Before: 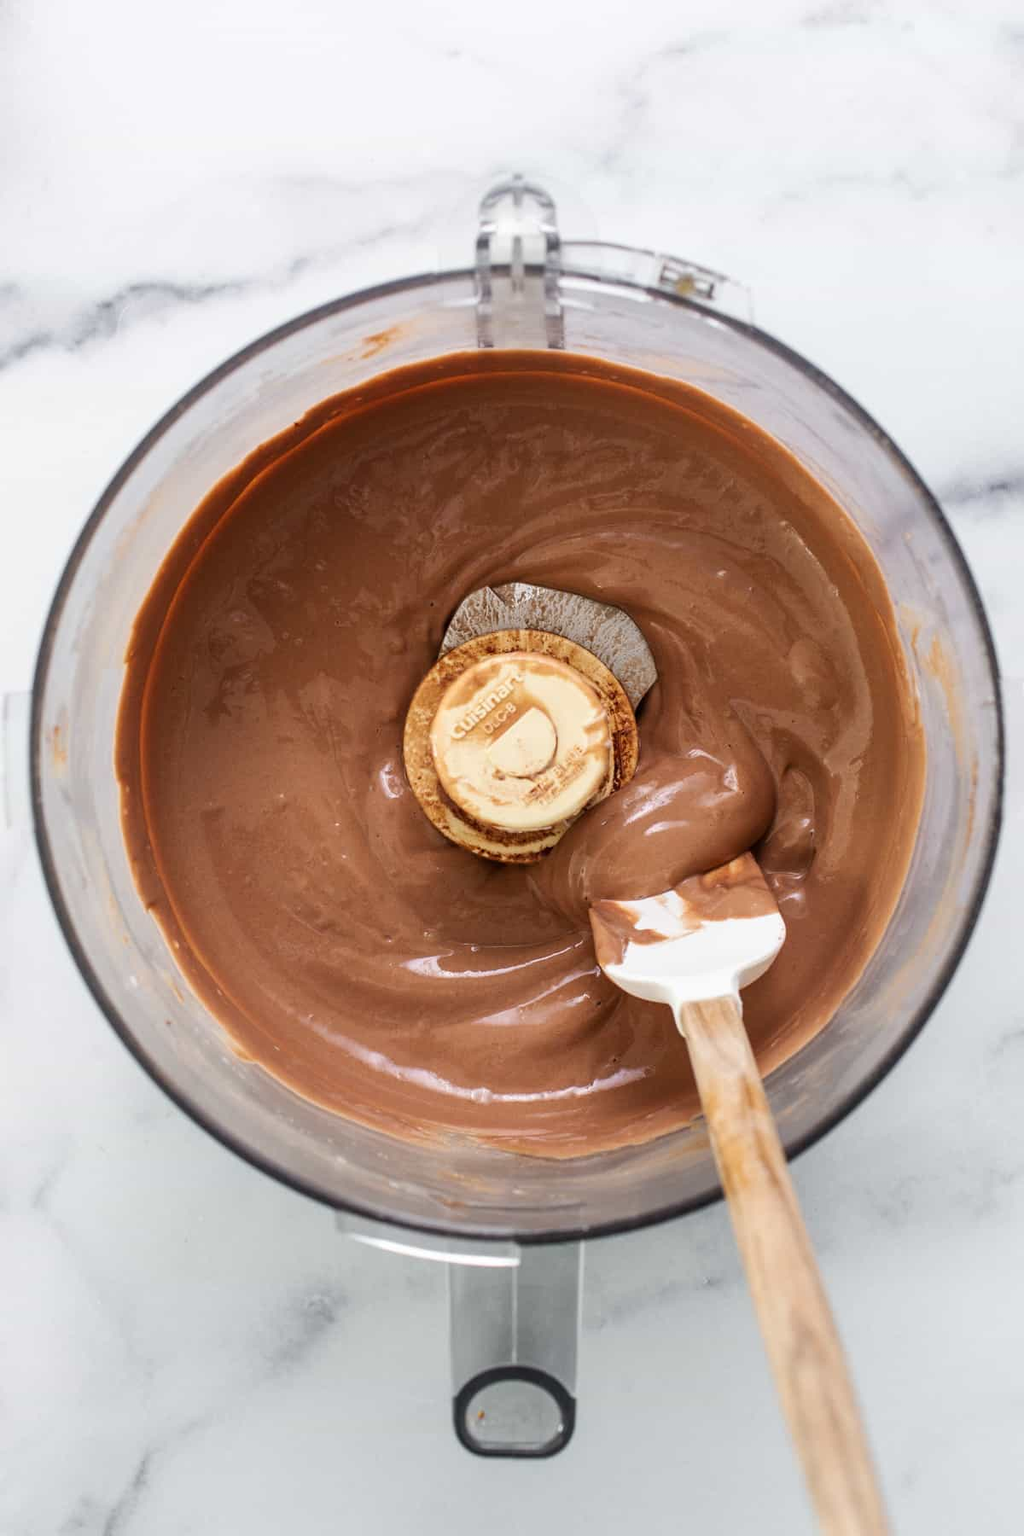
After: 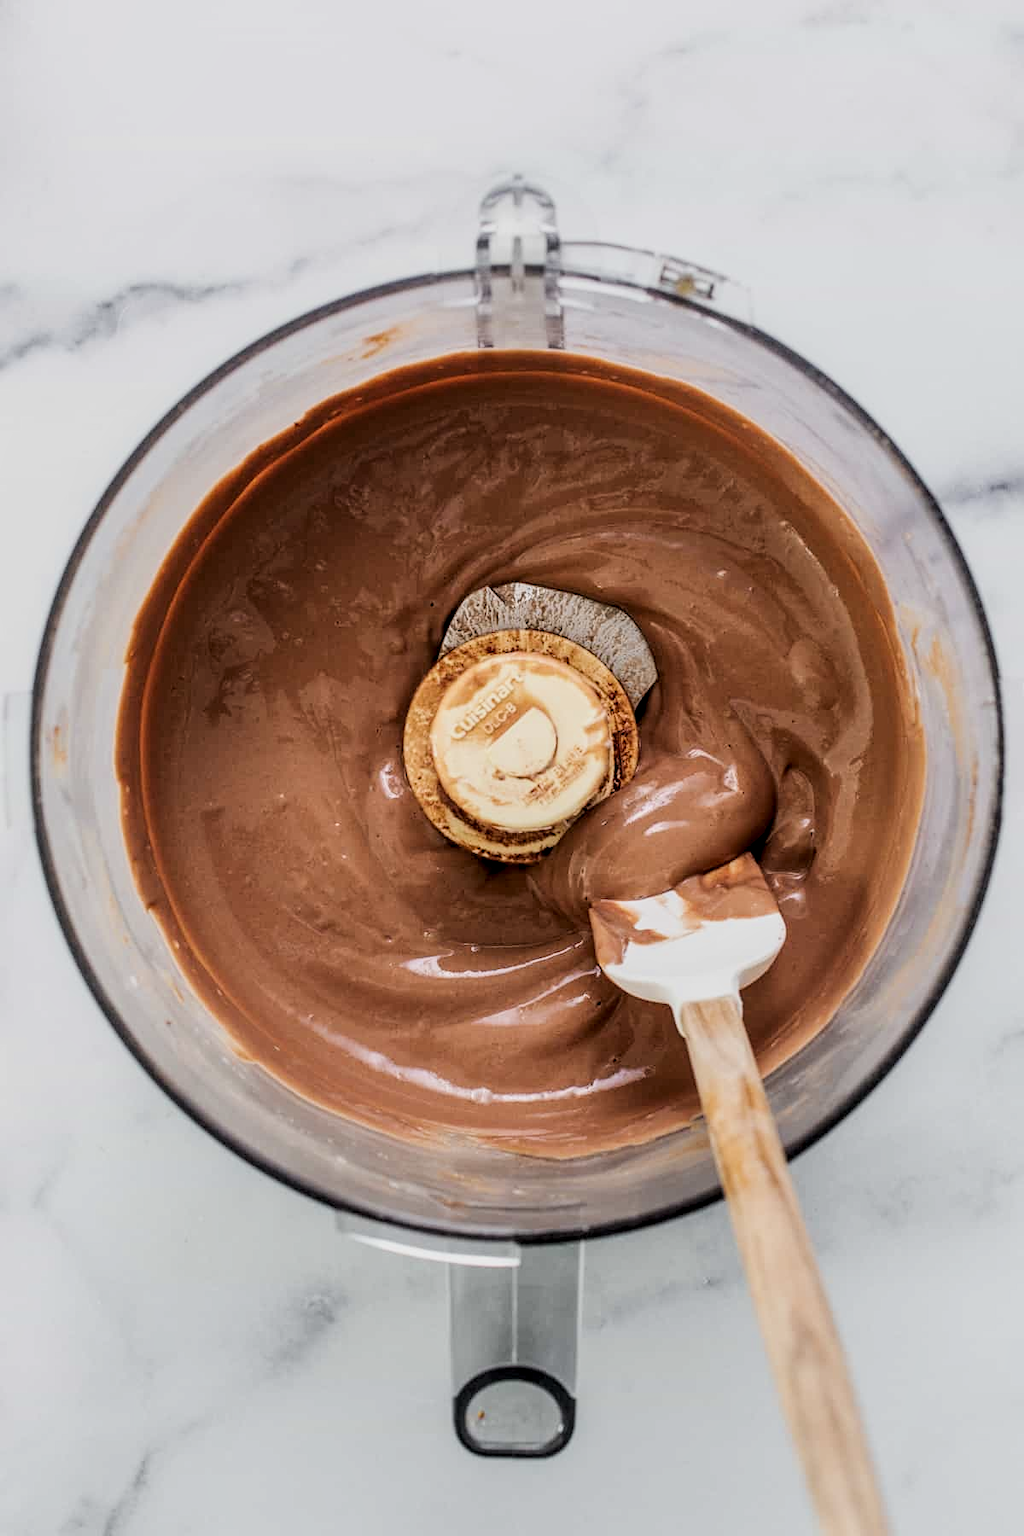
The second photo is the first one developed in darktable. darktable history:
filmic rgb: black relative exposure -5.03 EV, white relative exposure 3.96 EV, hardness 2.9, contrast 1.202, contrast in shadows safe
local contrast: detail 130%
sharpen: amount 0.214
